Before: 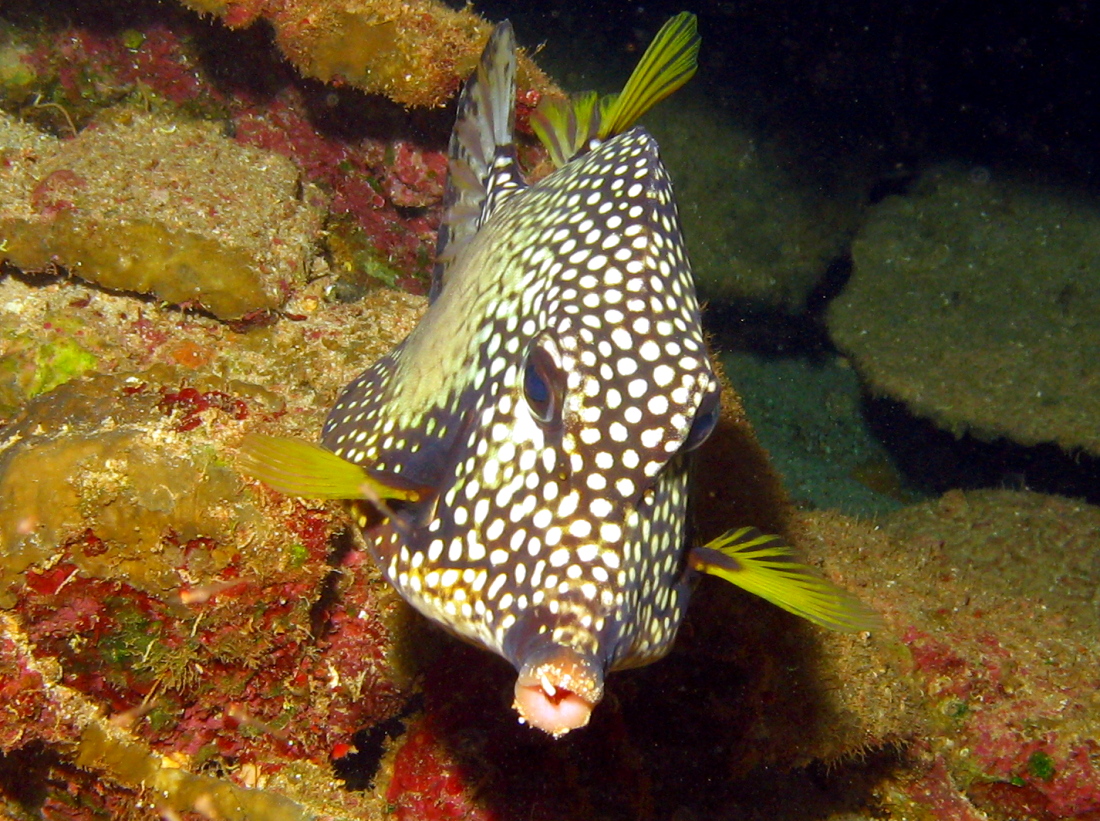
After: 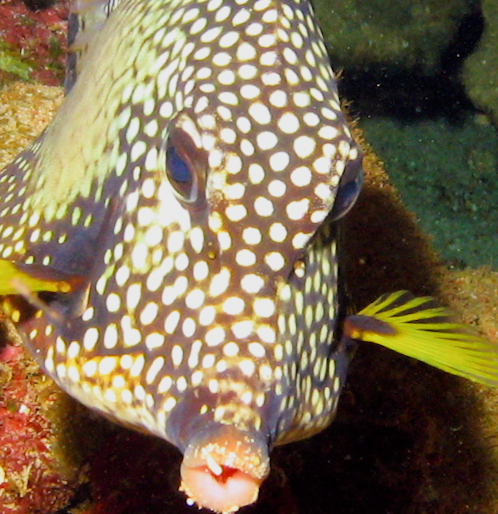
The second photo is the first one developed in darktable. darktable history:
exposure: black level correction 0, exposure 0.7 EV, compensate exposure bias true, compensate highlight preservation false
rotate and perspective: rotation -4.57°, crop left 0.054, crop right 0.944, crop top 0.087, crop bottom 0.914
filmic rgb: black relative exposure -7.65 EV, white relative exposure 4.56 EV, hardness 3.61
crop: left 31.379%, top 24.658%, right 20.326%, bottom 6.628%
